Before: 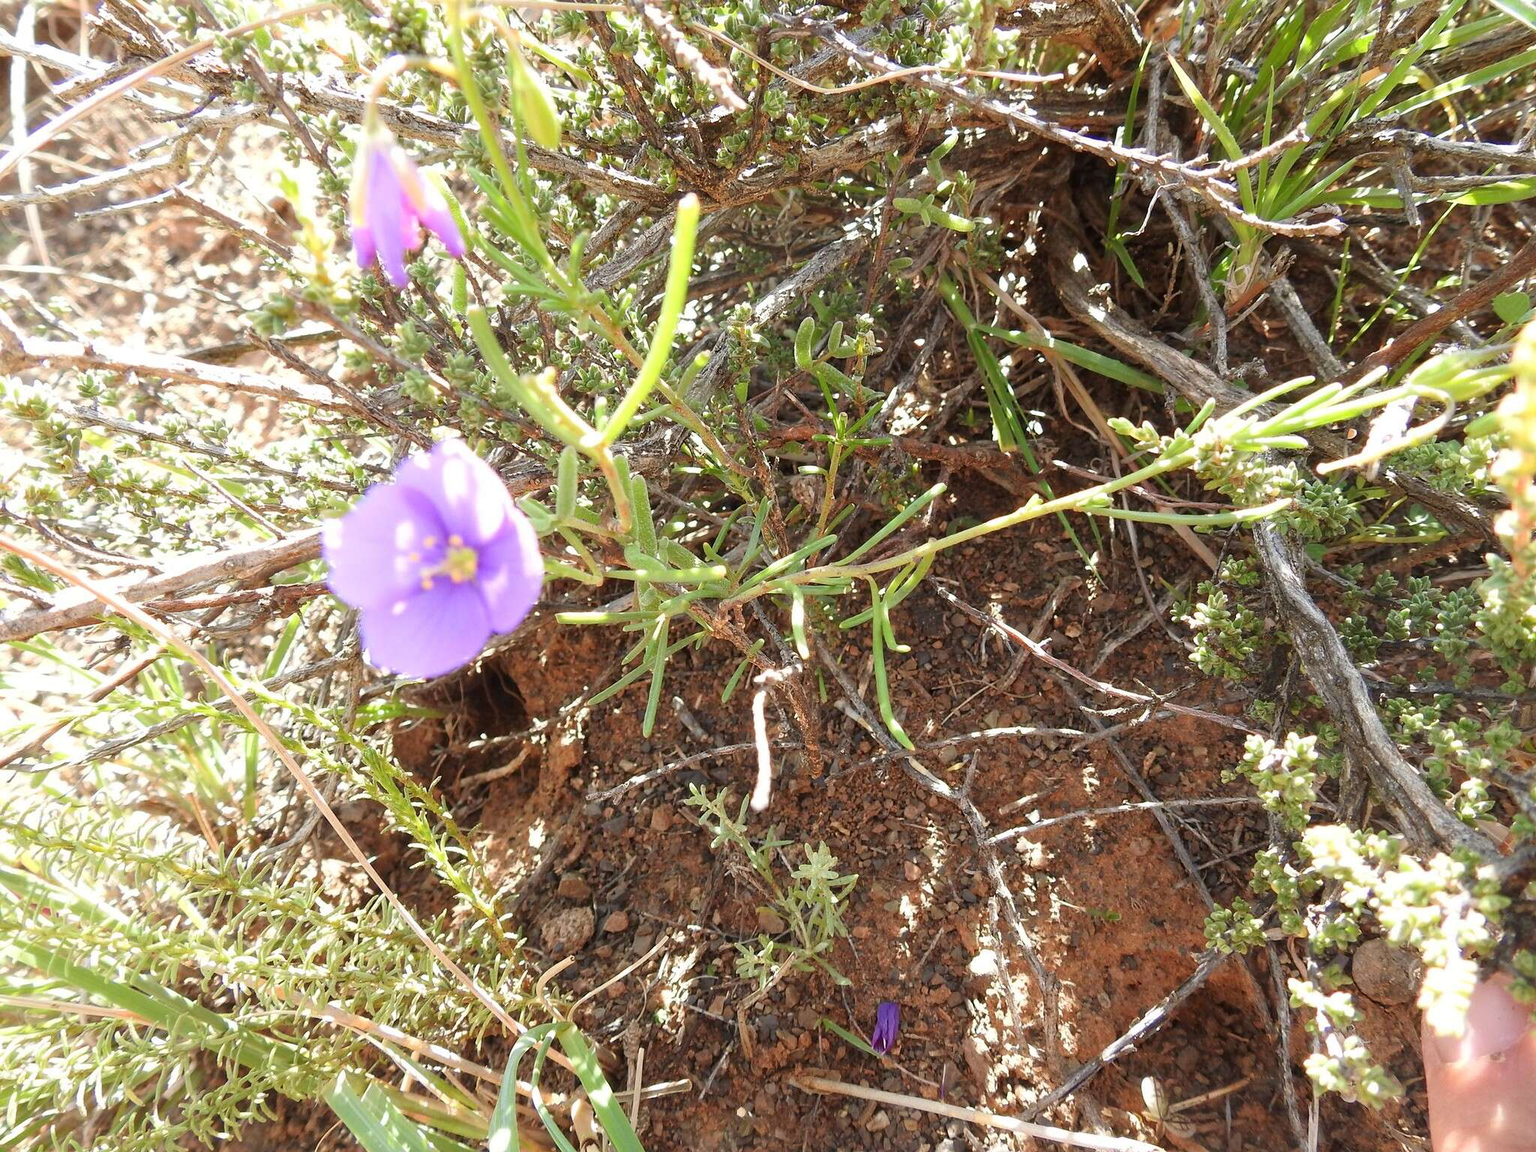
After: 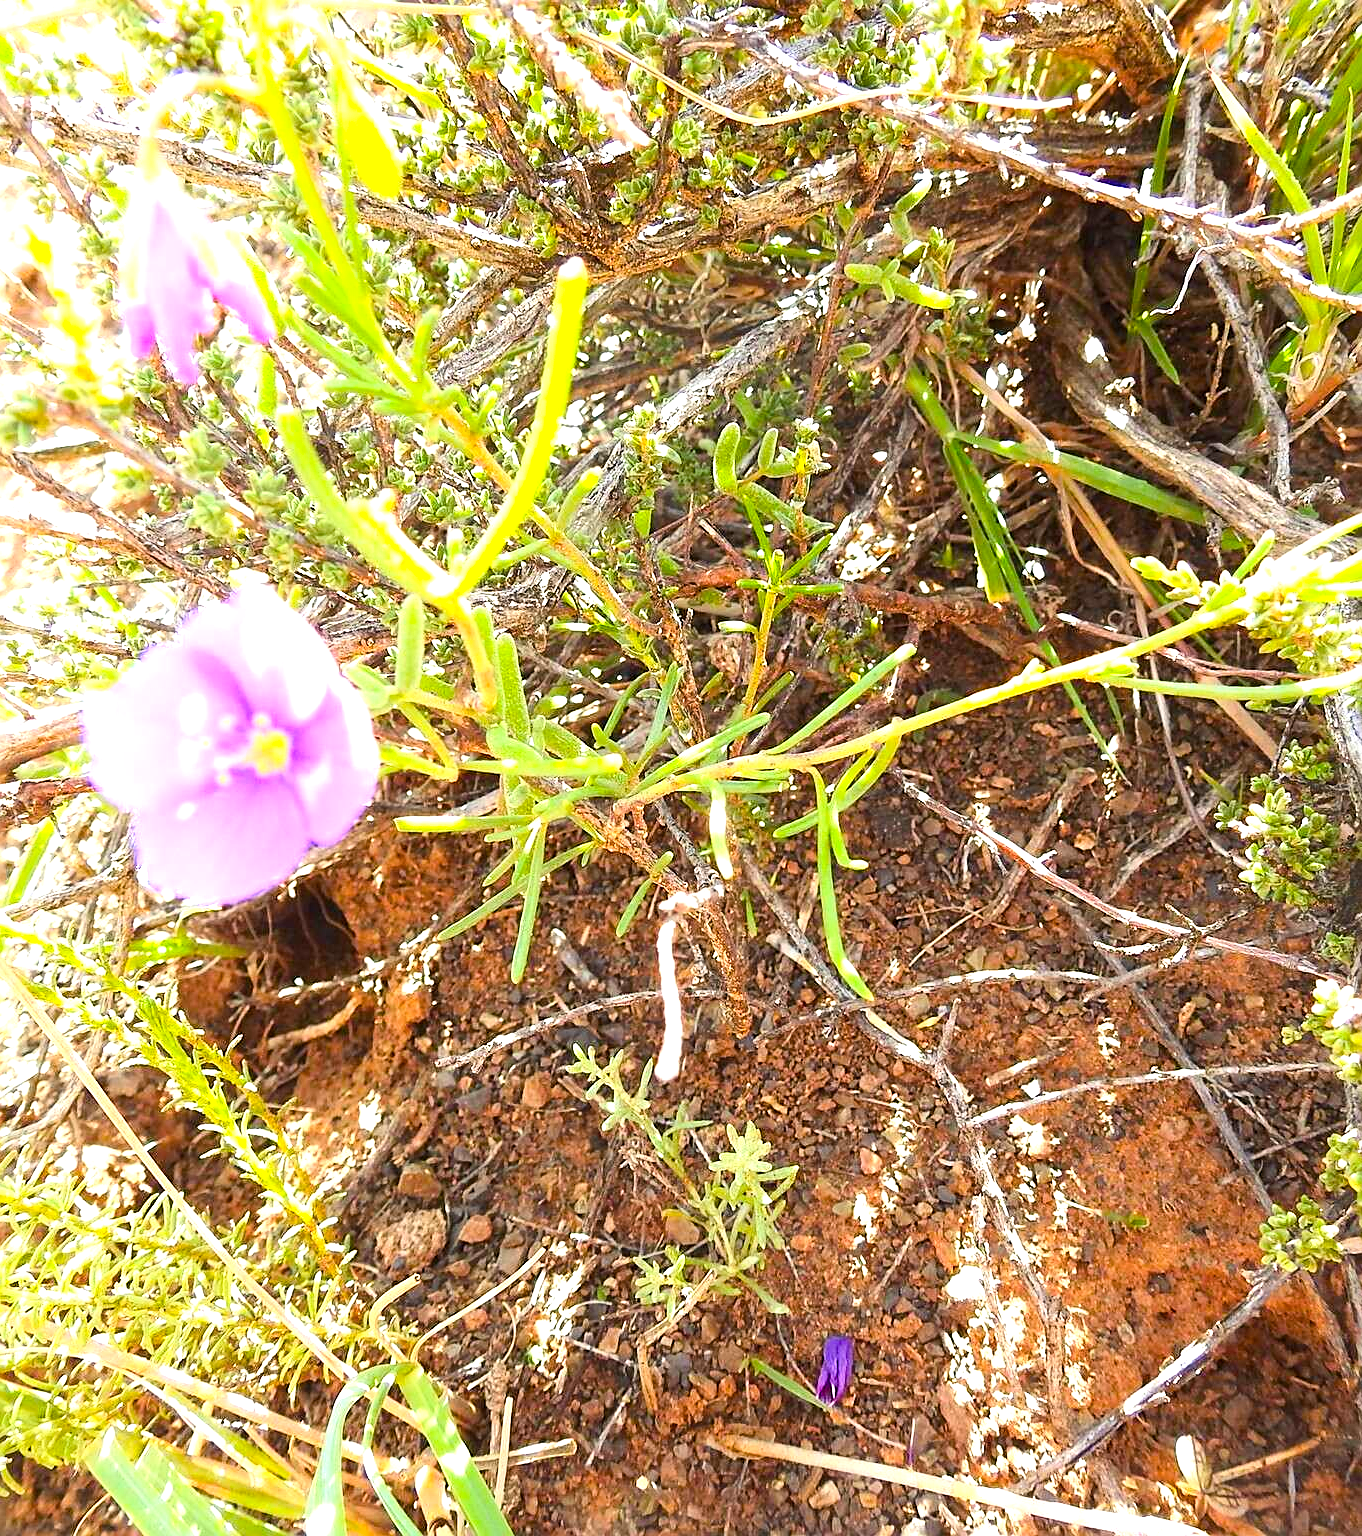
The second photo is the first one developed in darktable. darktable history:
crop: left 16.899%, right 16.556%
color balance rgb: perceptual saturation grading › global saturation 30%, global vibrance 20%
exposure: black level correction 0, exposure 0.877 EV, compensate exposure bias true, compensate highlight preservation false
contrast brightness saturation: contrast 0.15, brightness 0.05
sharpen: on, module defaults
